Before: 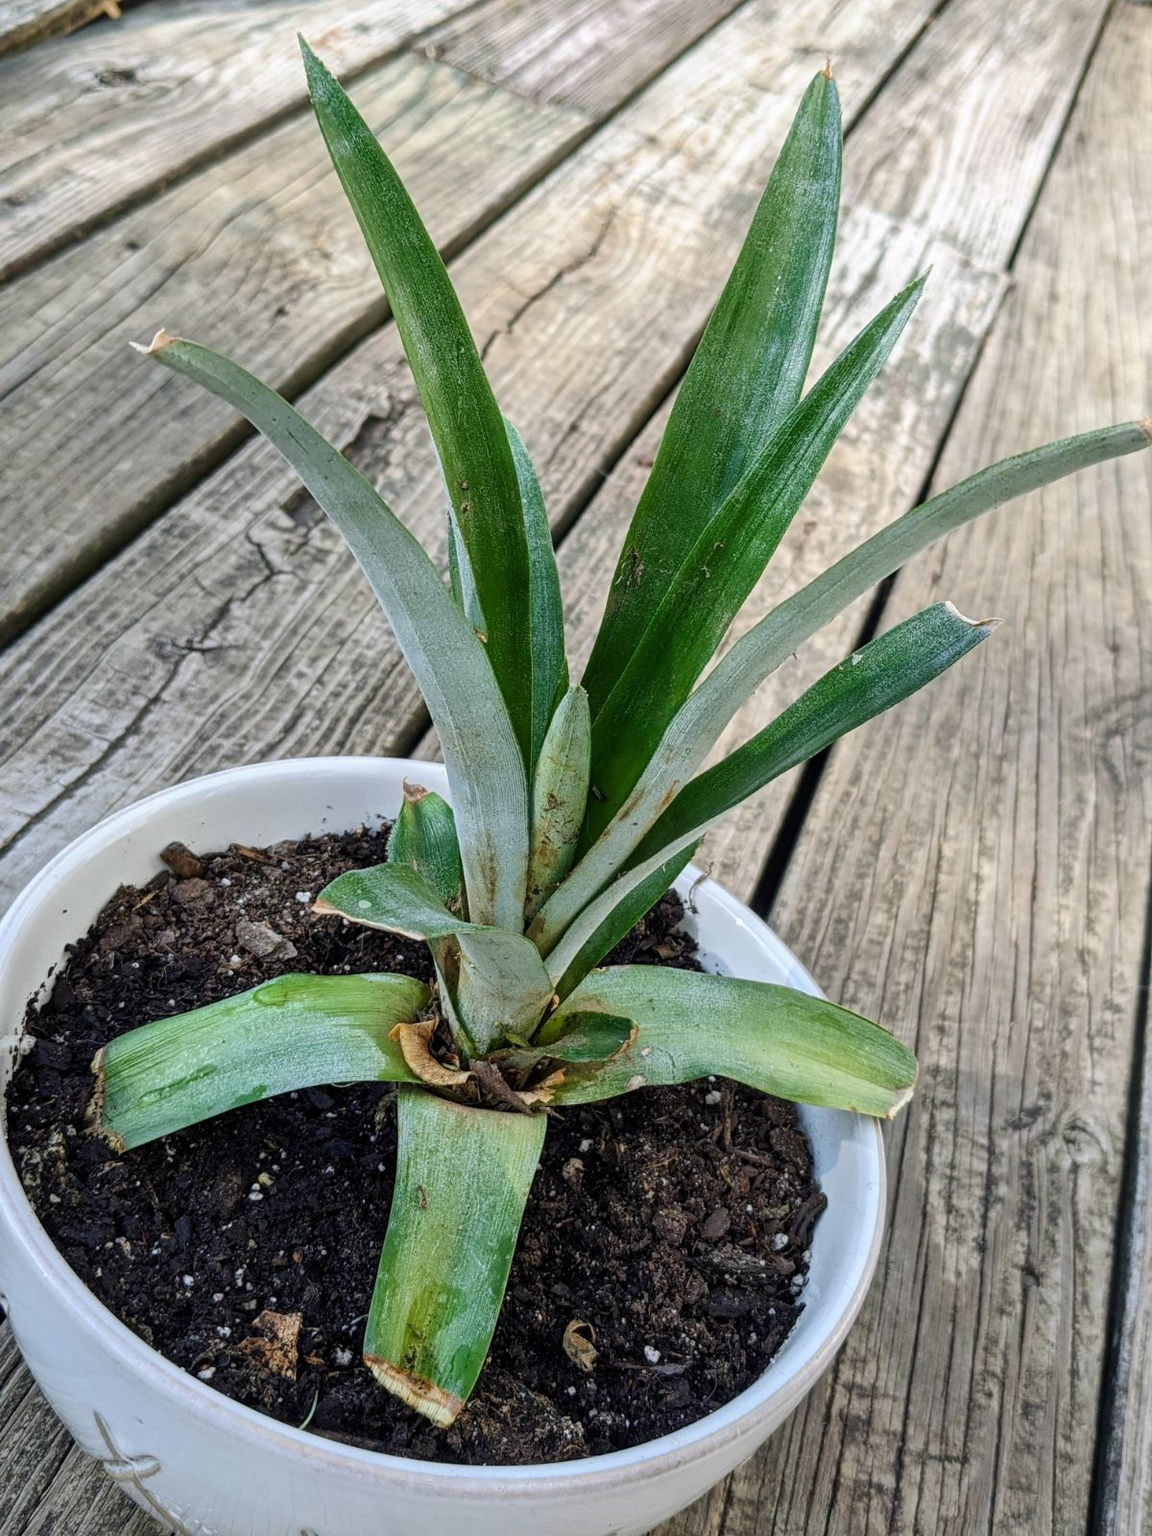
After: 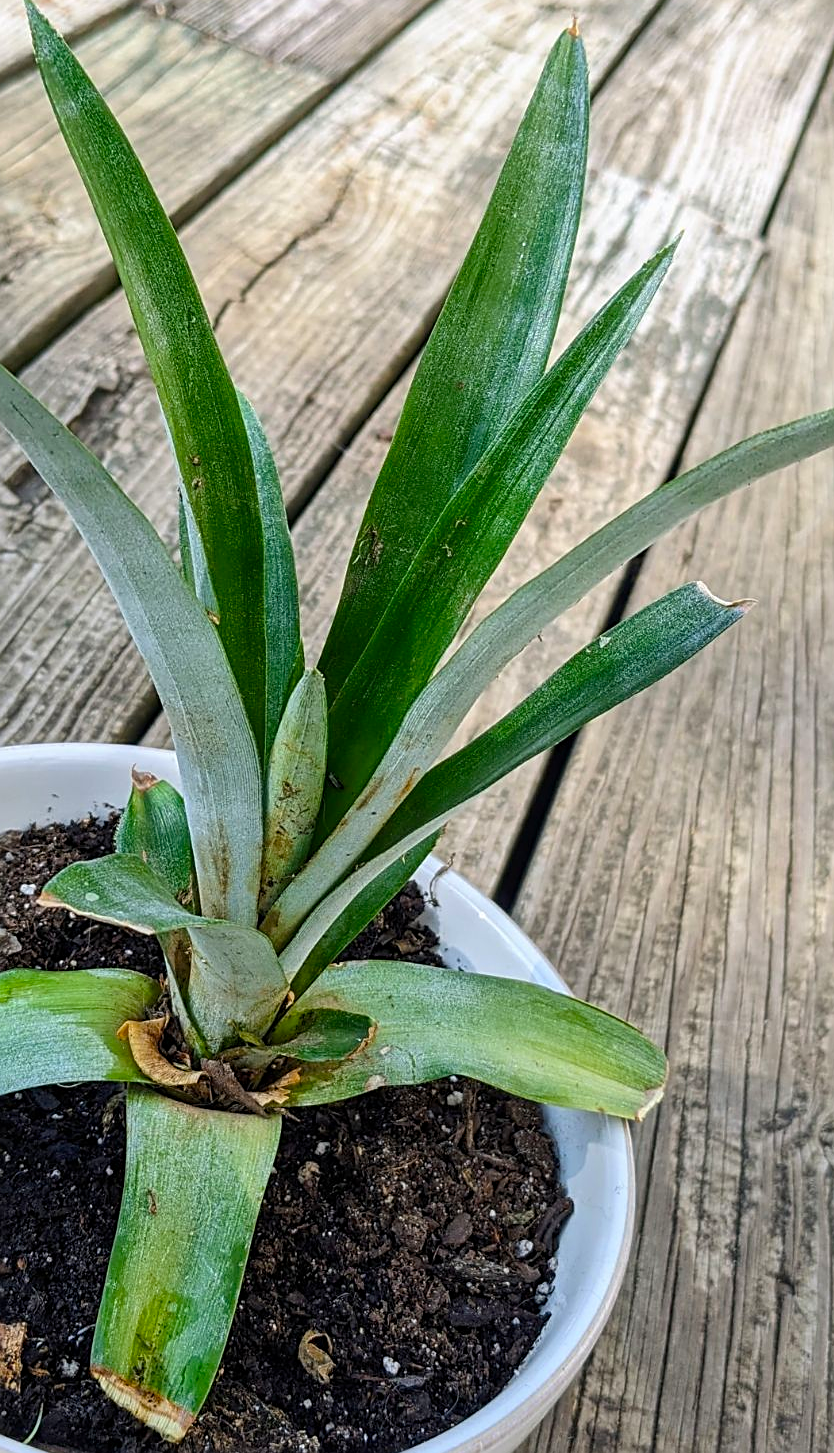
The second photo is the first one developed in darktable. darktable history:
crop and rotate: left 24.034%, top 2.838%, right 6.406%, bottom 6.299%
color balance: output saturation 120%
sharpen: on, module defaults
